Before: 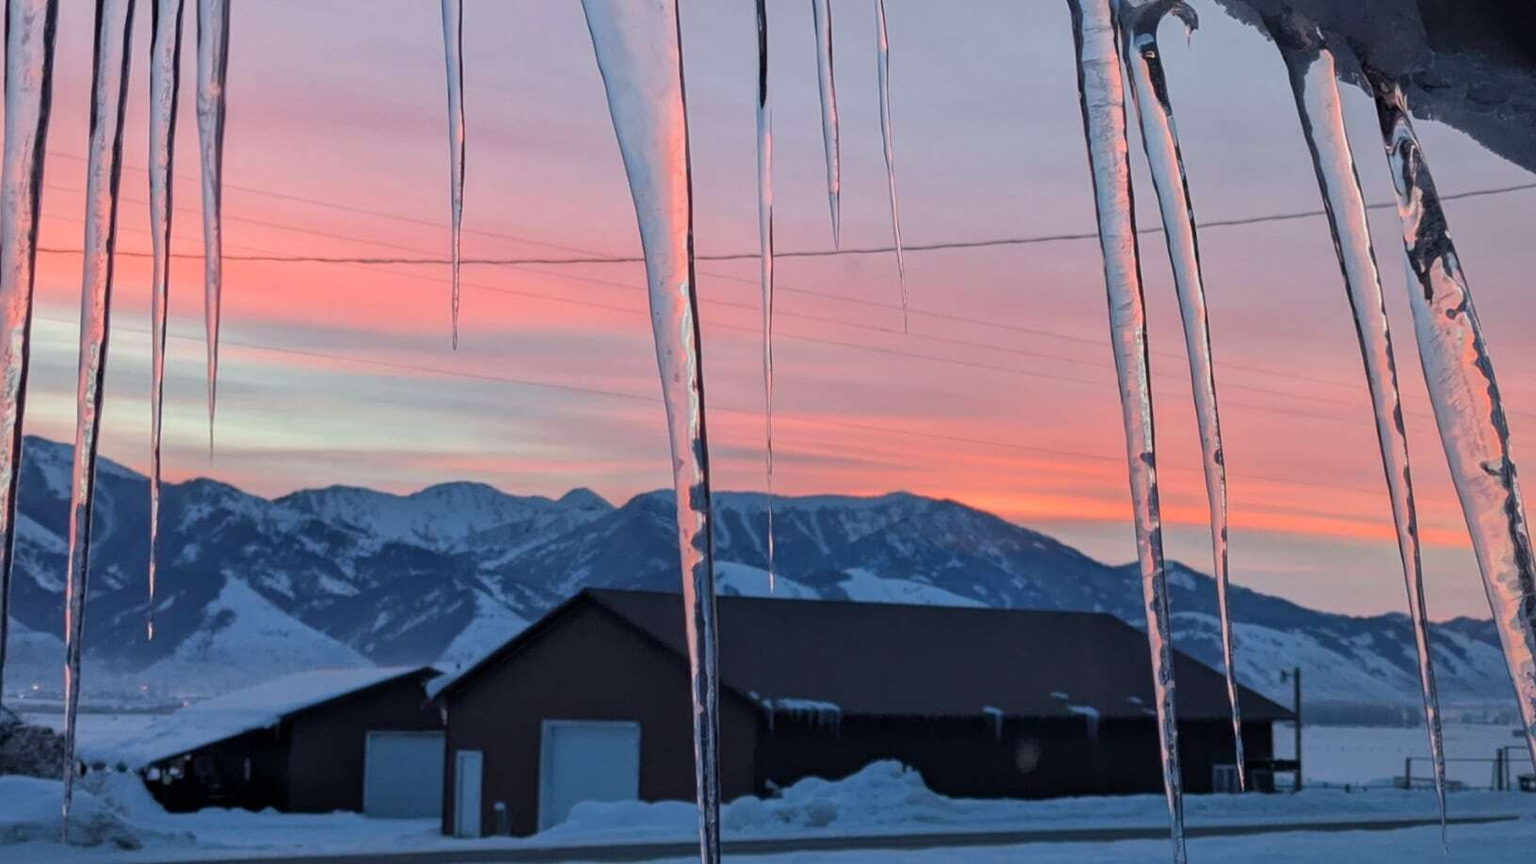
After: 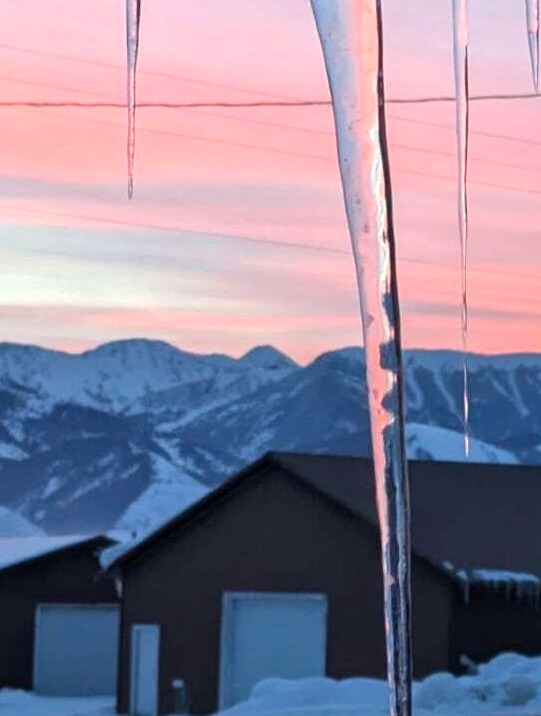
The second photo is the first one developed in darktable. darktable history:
tone equalizer: -8 EV -0.725 EV, -7 EV -0.705 EV, -6 EV -0.639 EV, -5 EV -0.366 EV, -3 EV 0.399 EV, -2 EV 0.6 EV, -1 EV 0.681 EV, +0 EV 0.77 EV, smoothing diameter 24.78%, edges refinement/feathering 8.21, preserve details guided filter
crop and rotate: left 21.642%, top 18.929%, right 45.193%, bottom 2.978%
